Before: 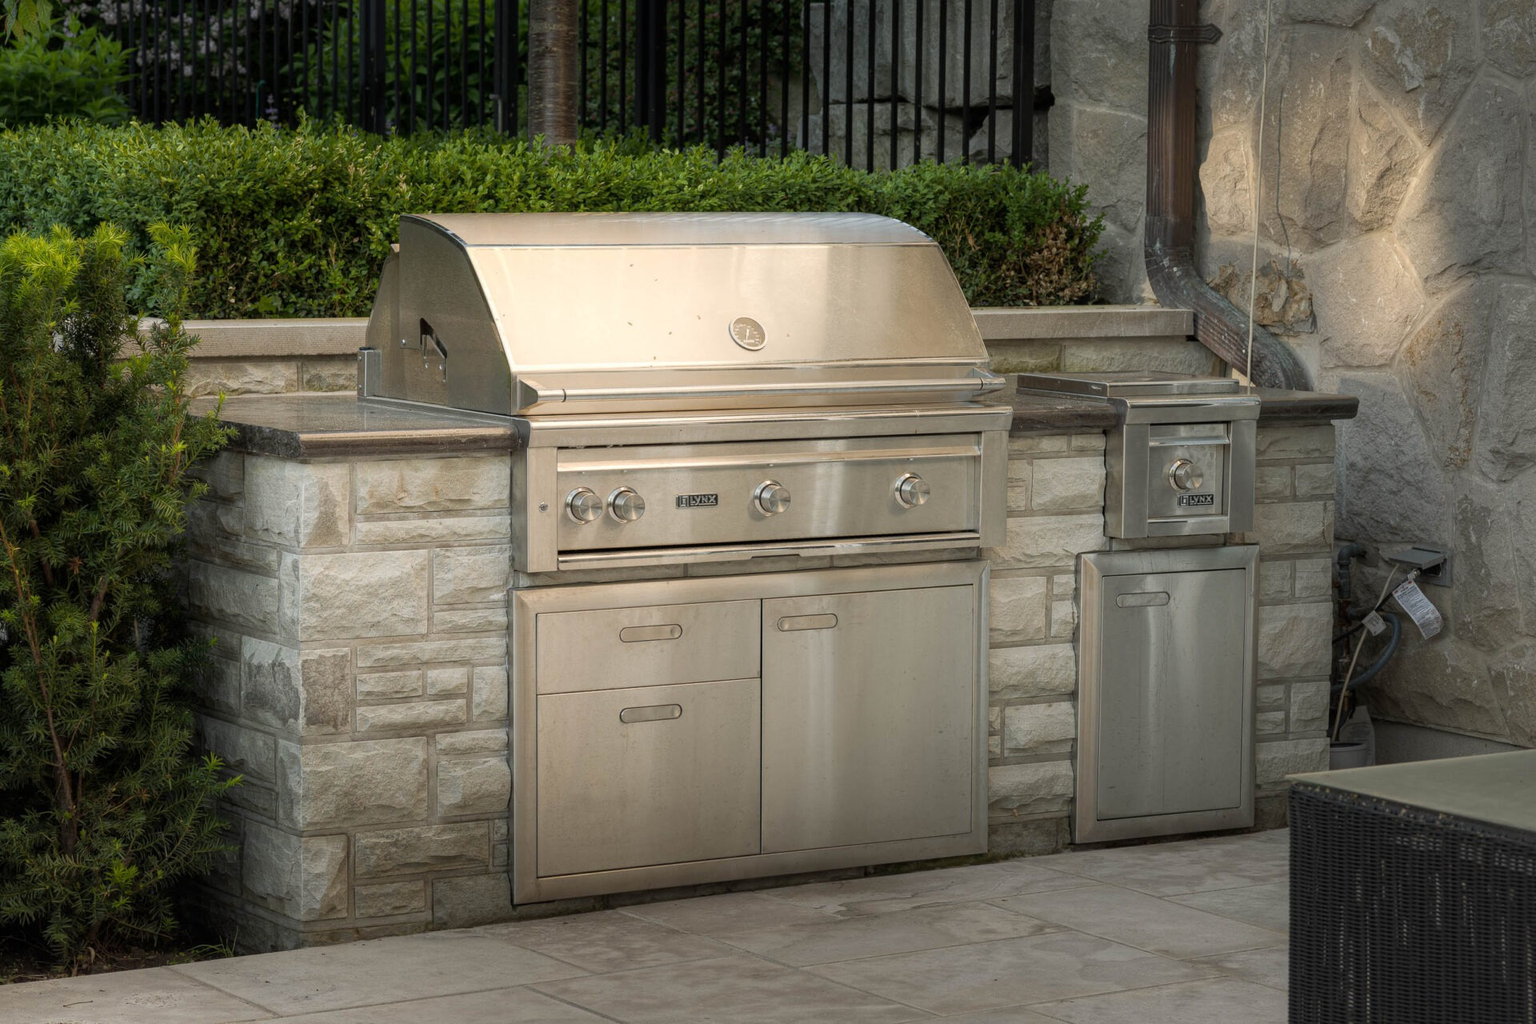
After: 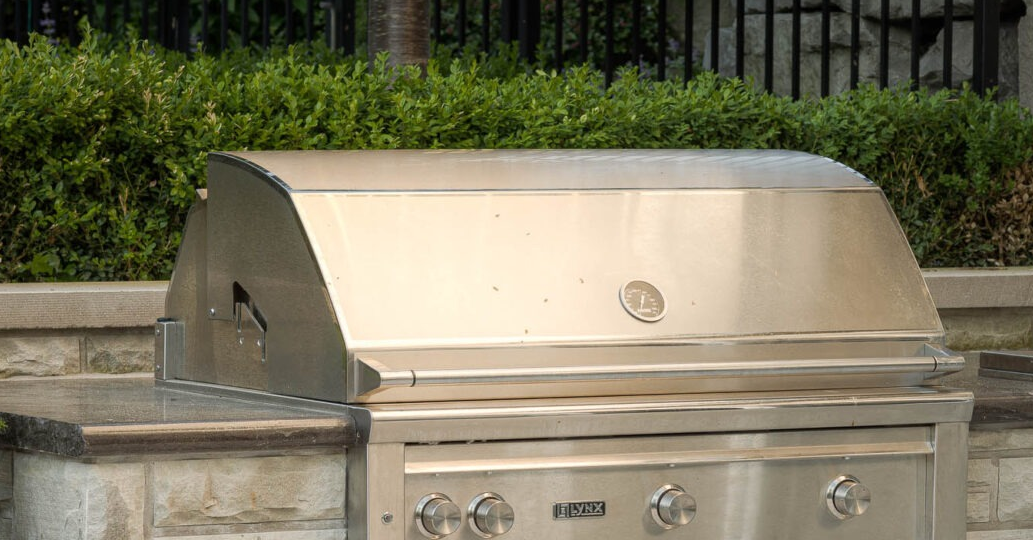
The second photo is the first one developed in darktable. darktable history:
crop: left 15.239%, top 9.115%, right 30.957%, bottom 48.672%
